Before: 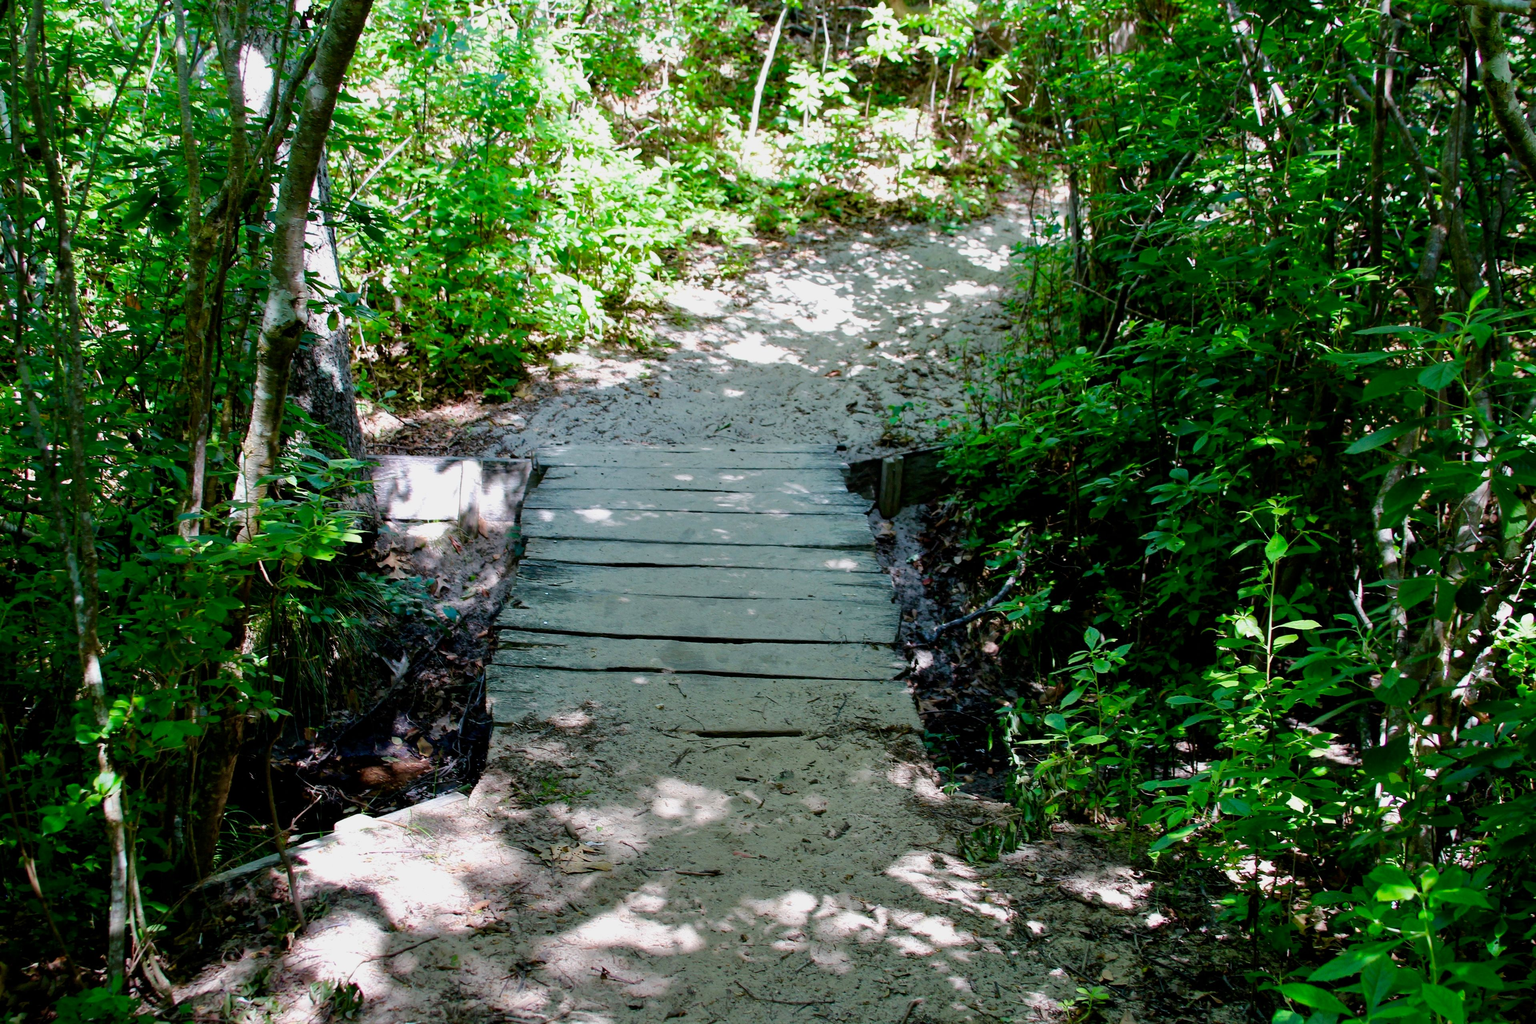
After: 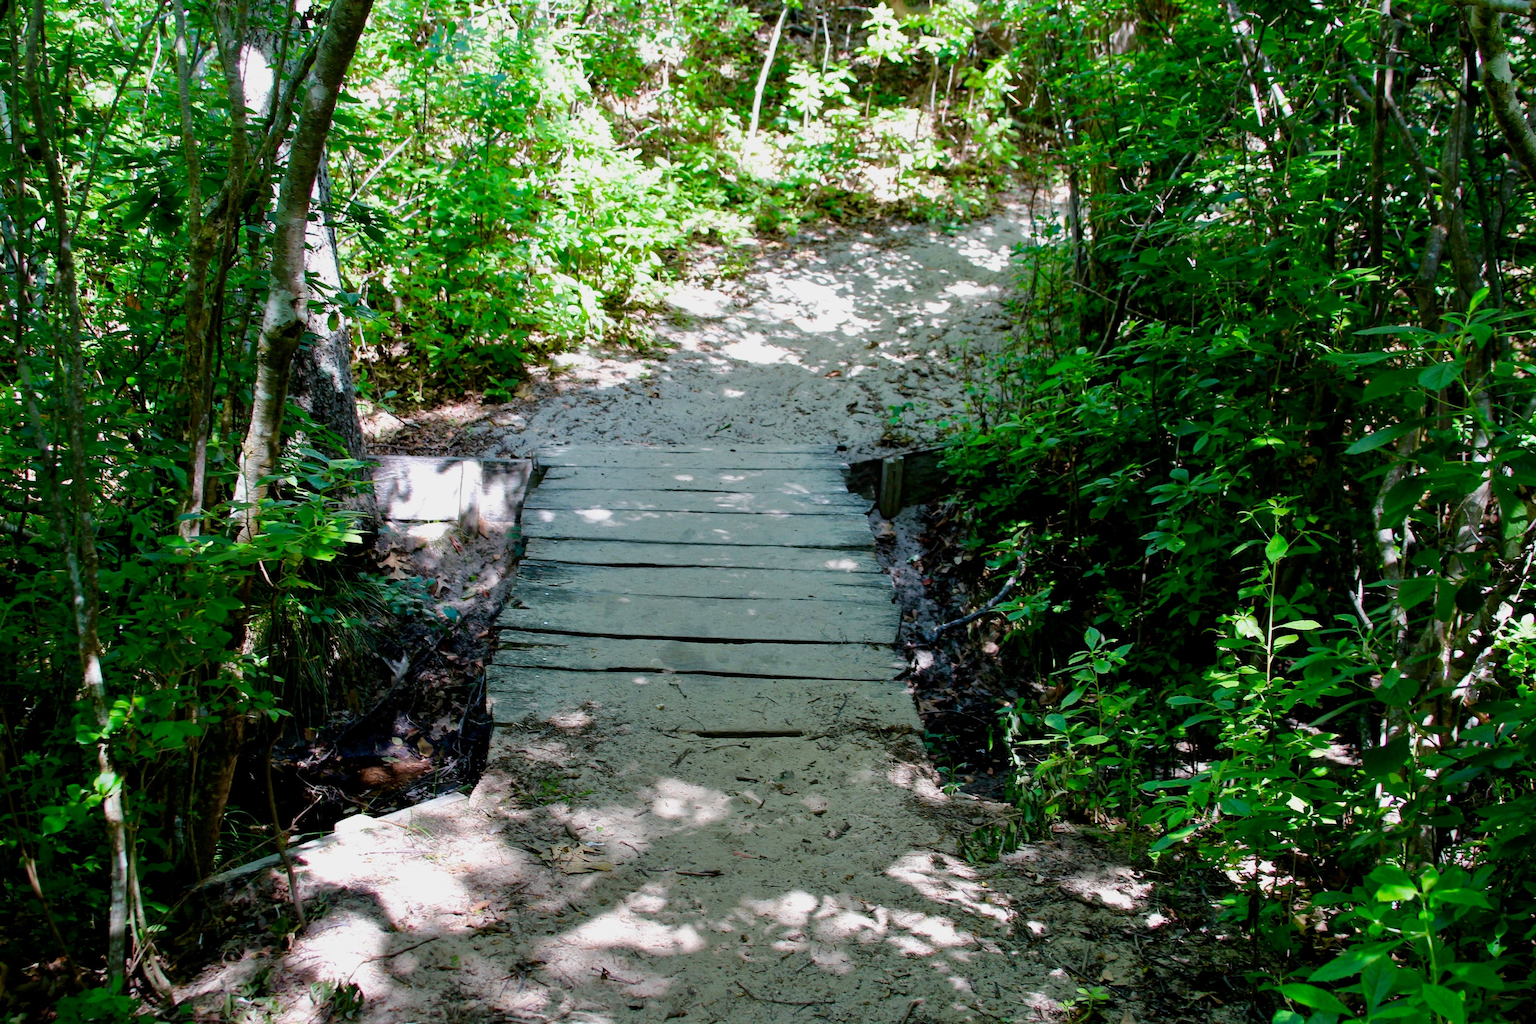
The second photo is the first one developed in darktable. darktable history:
vignetting: fall-off start 115.78%, fall-off radius 59.34%, brightness -0.299, saturation -0.057
